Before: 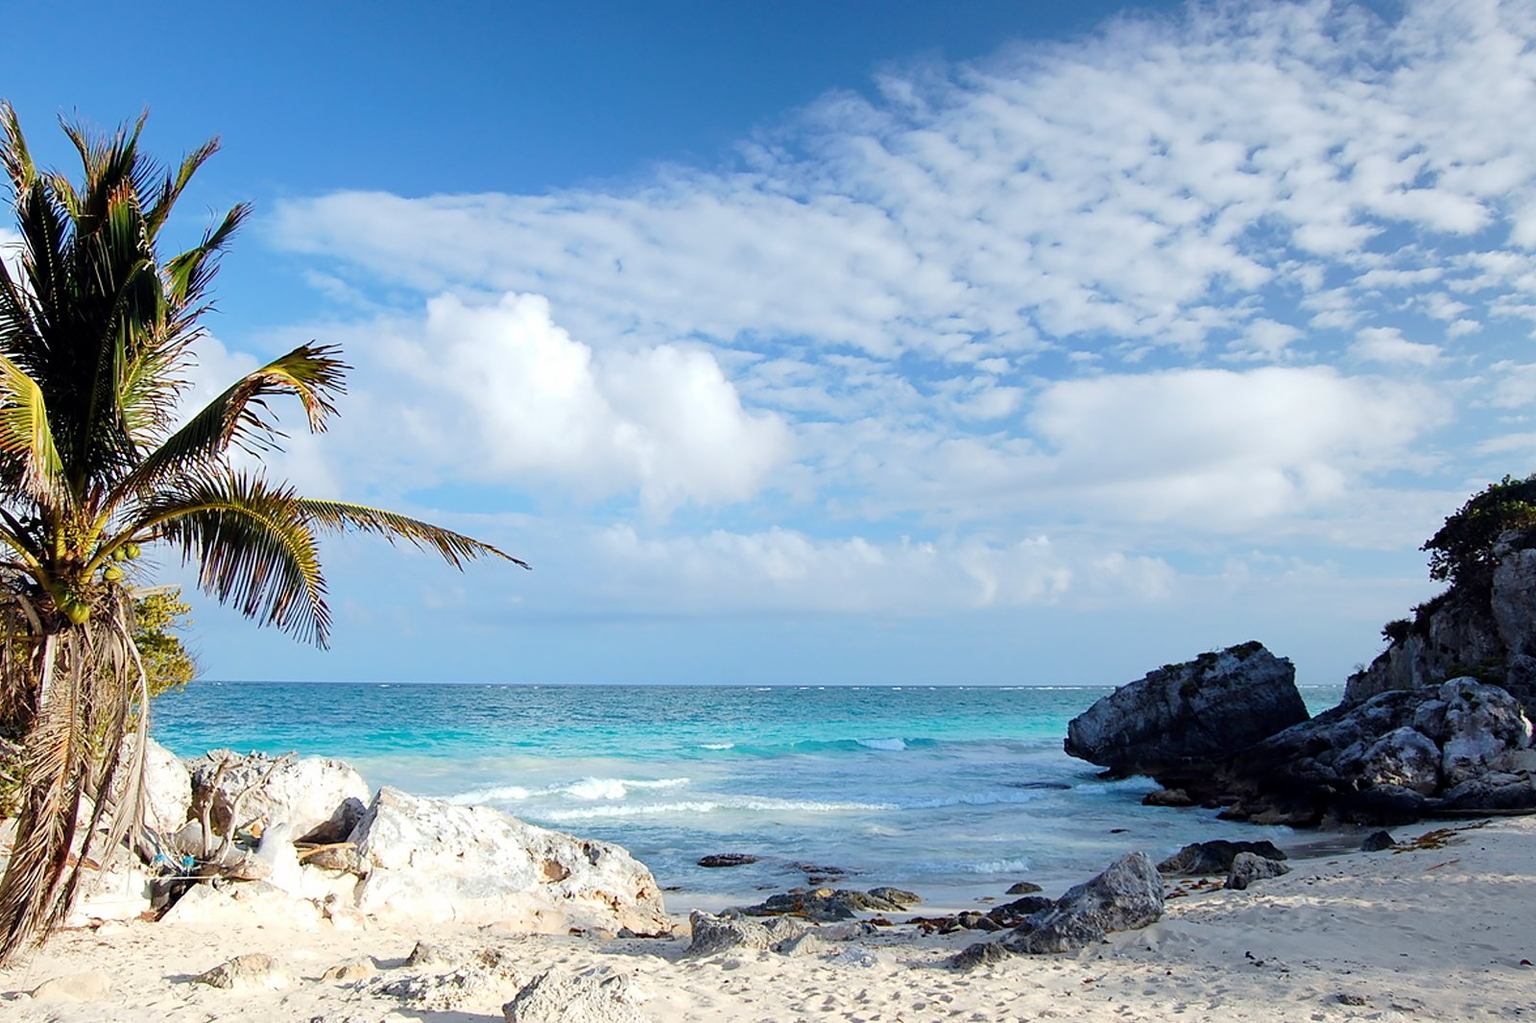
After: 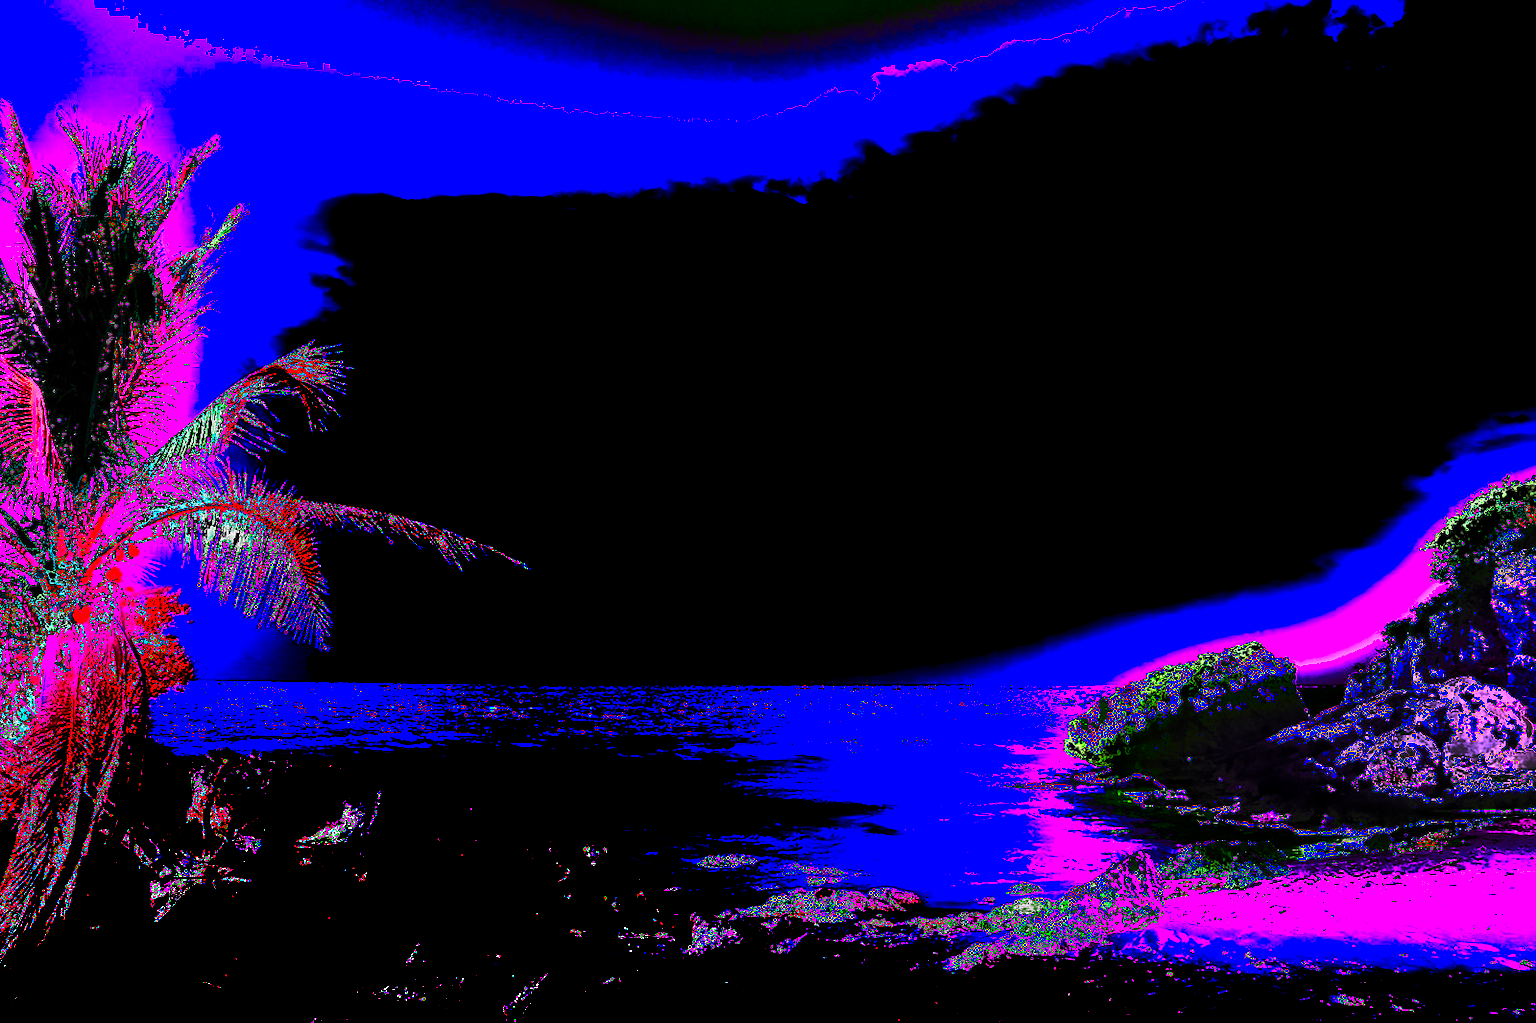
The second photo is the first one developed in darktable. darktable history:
tone equalizer: -8 EV 0.06 EV, smoothing diameter 25%, edges refinement/feathering 10, preserve details guided filter
white balance: red 8, blue 8
shadows and highlights: shadows 24.5, highlights -78.15, soften with gaussian
